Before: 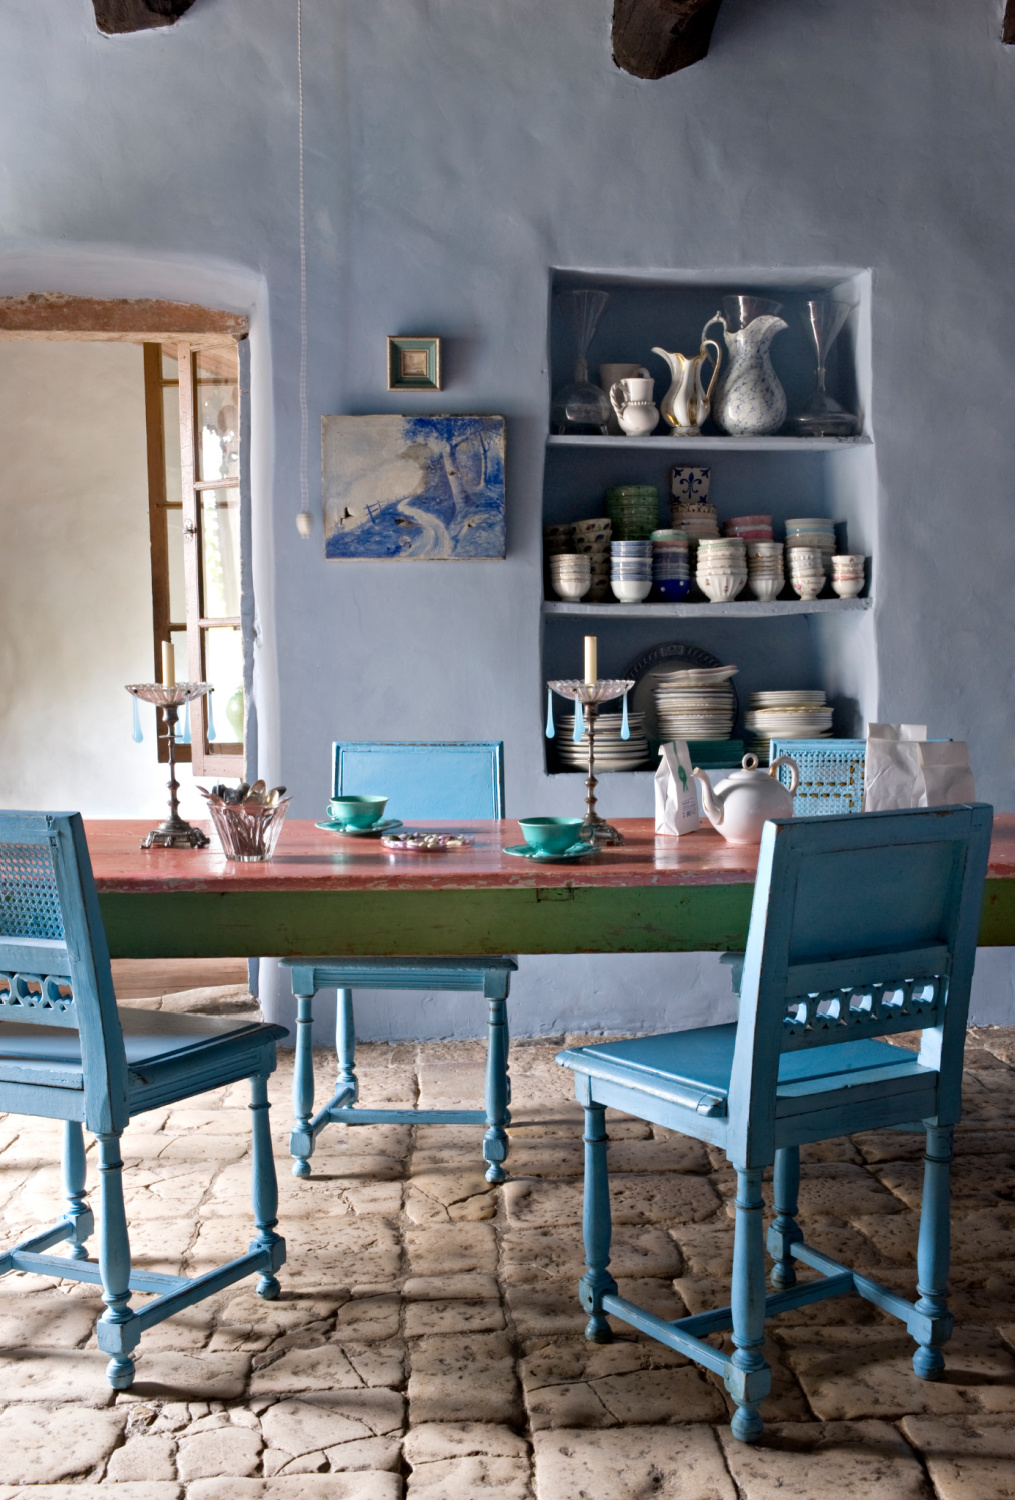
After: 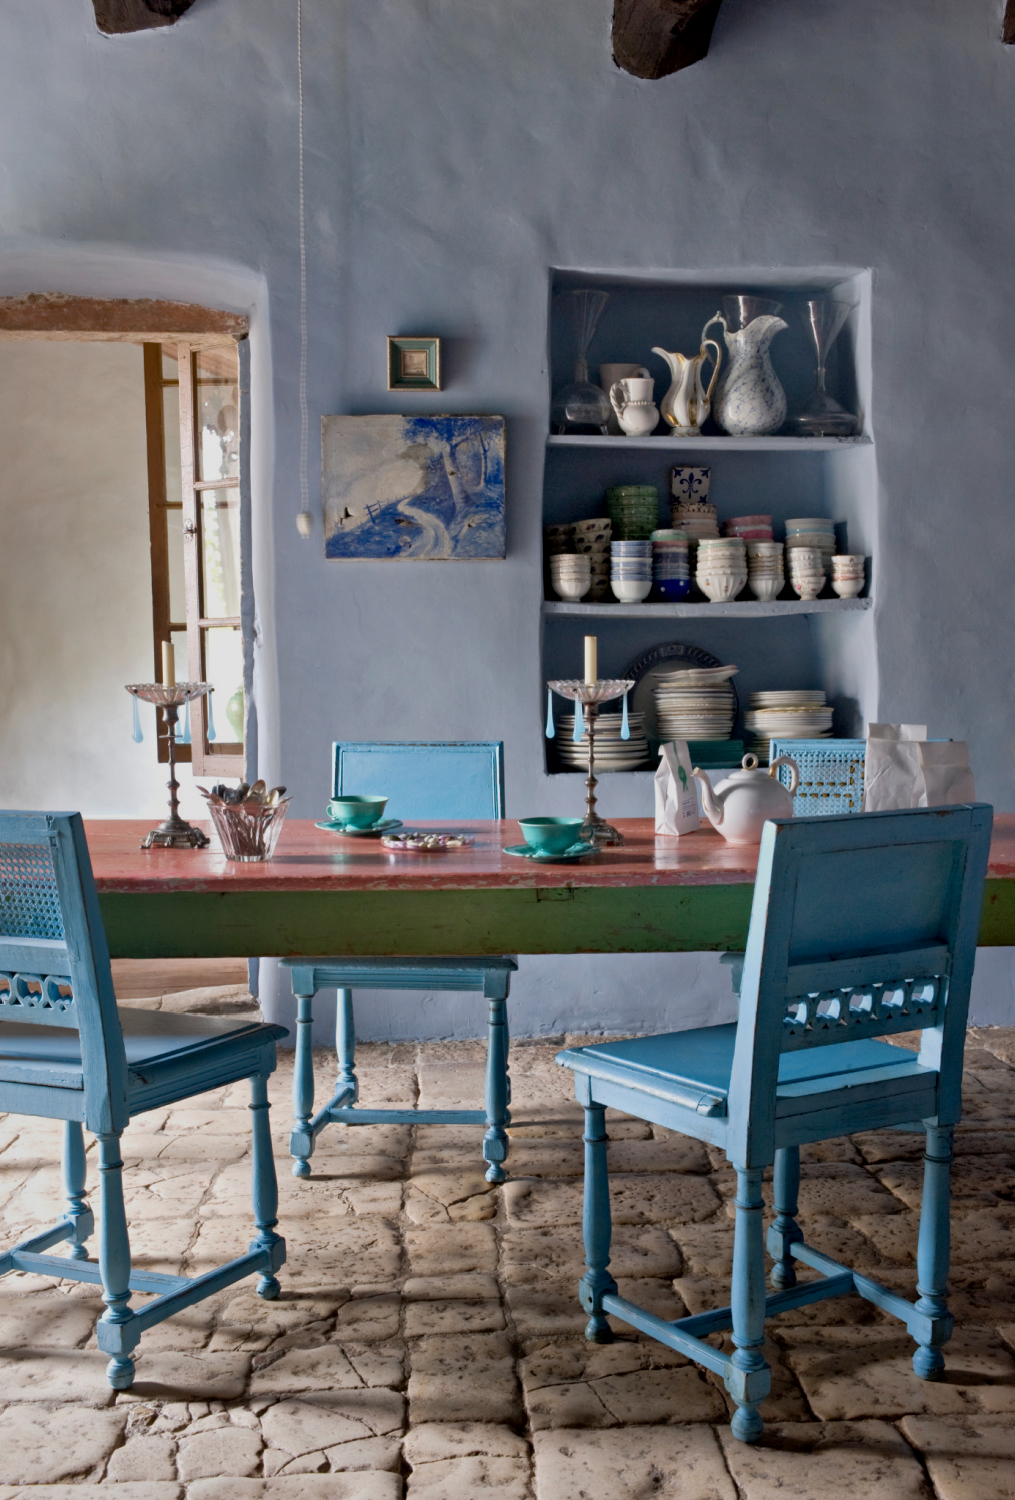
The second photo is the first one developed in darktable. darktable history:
exposure: exposure -0.36 EV, compensate highlight preservation false
shadows and highlights: on, module defaults
local contrast: mode bilateral grid, contrast 20, coarseness 50, detail 120%, midtone range 0.2
